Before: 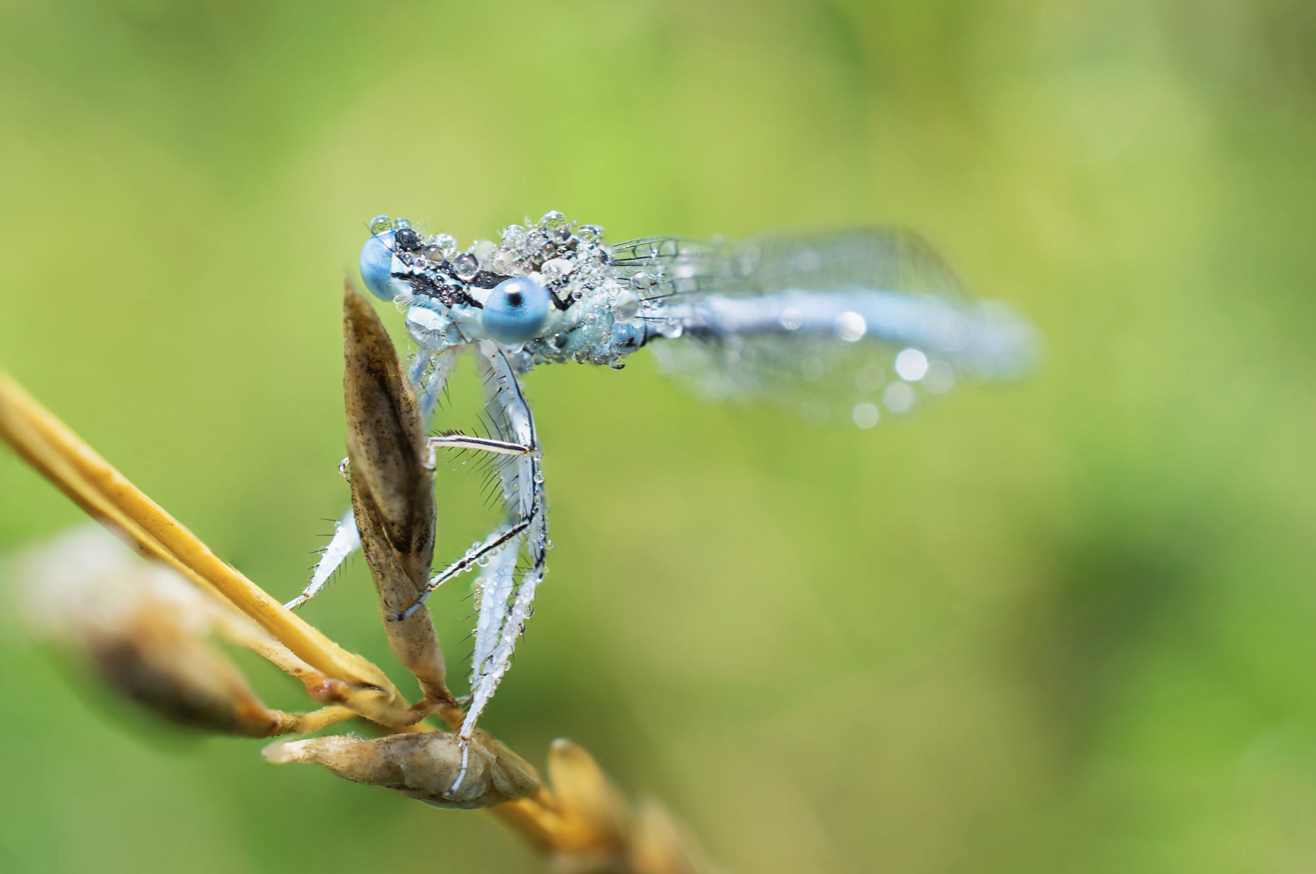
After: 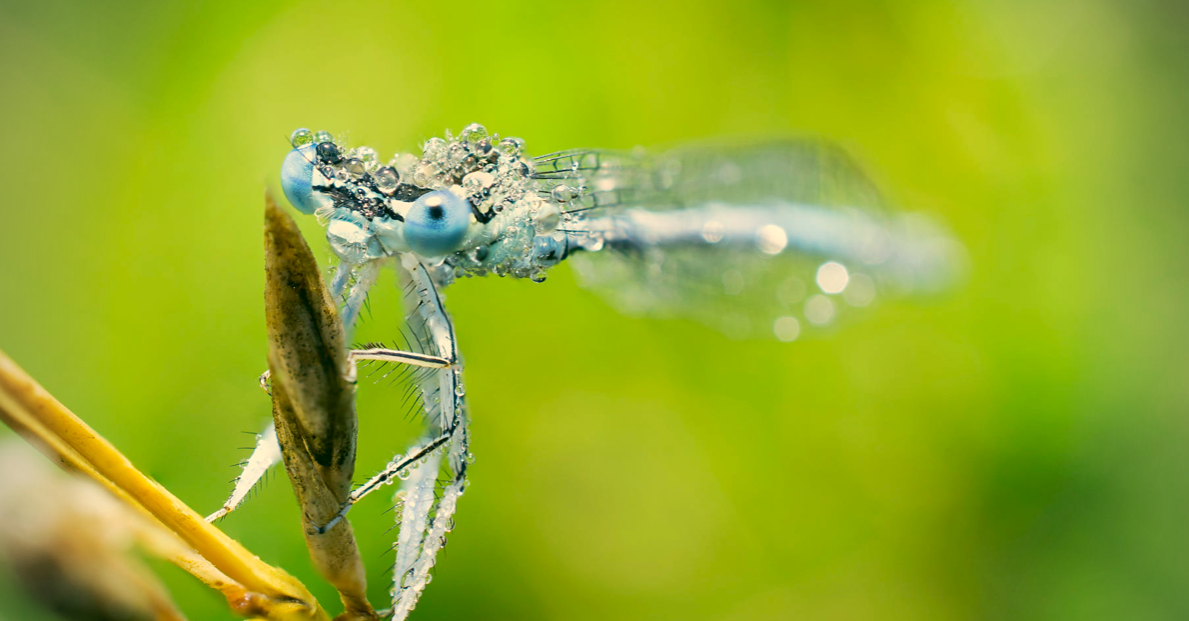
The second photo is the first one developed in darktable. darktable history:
crop: left 6.013%, top 10.005%, right 3.62%, bottom 18.929%
vignetting: unbound false
tone equalizer: luminance estimator HSV value / RGB max
color correction: highlights a* 4.83, highlights b* 23.79, shadows a* -16.15, shadows b* 4.04
